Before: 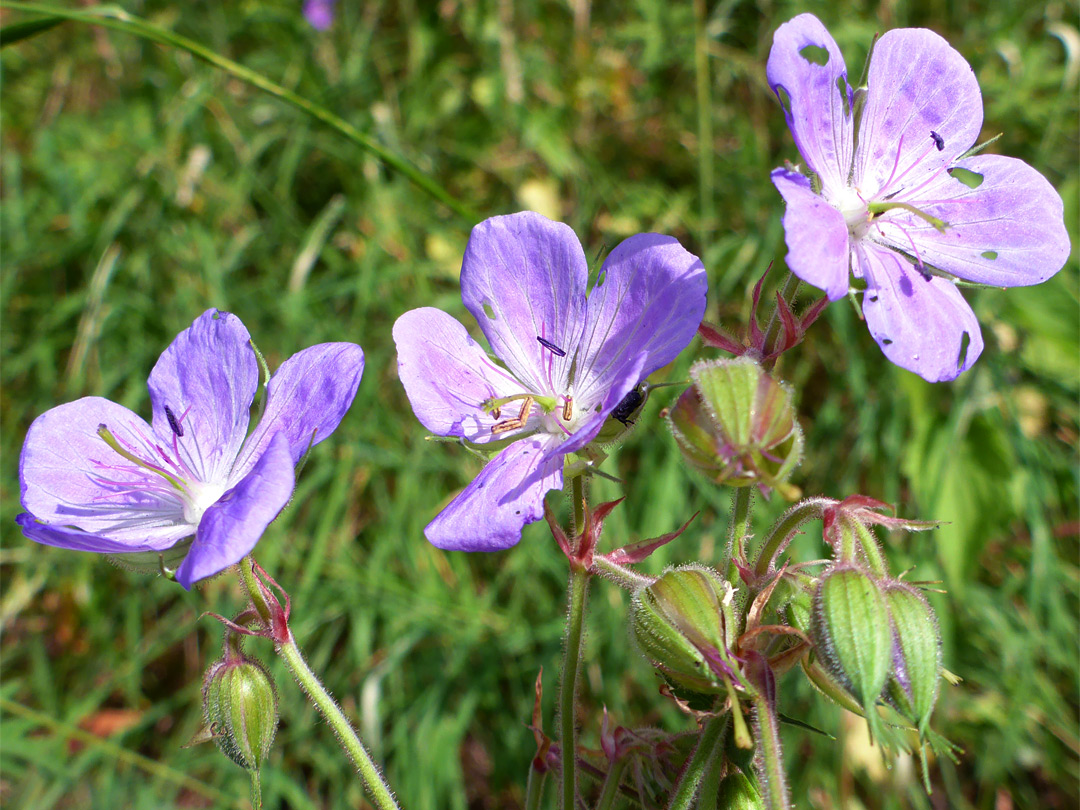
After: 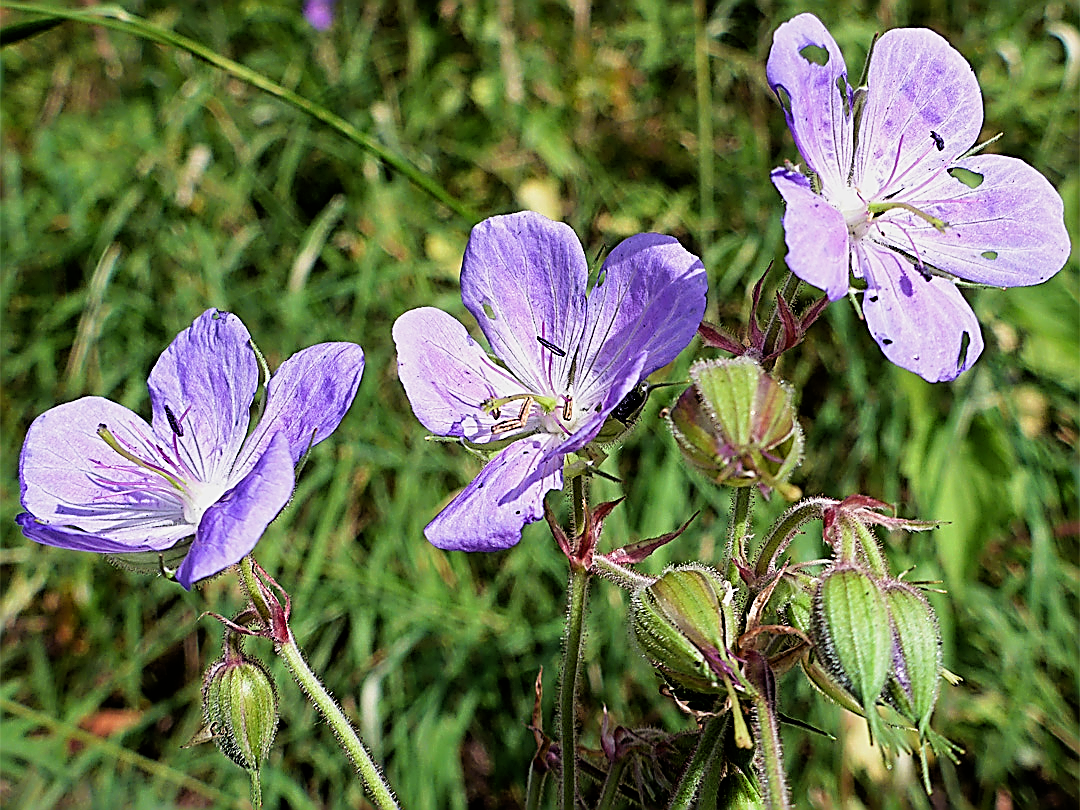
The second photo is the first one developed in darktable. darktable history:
filmic rgb: black relative exposure -5.06 EV, white relative exposure 3.2 EV, hardness 3.42, contrast 1.198, highlights saturation mix -48.66%
sharpen: amount 1.993
